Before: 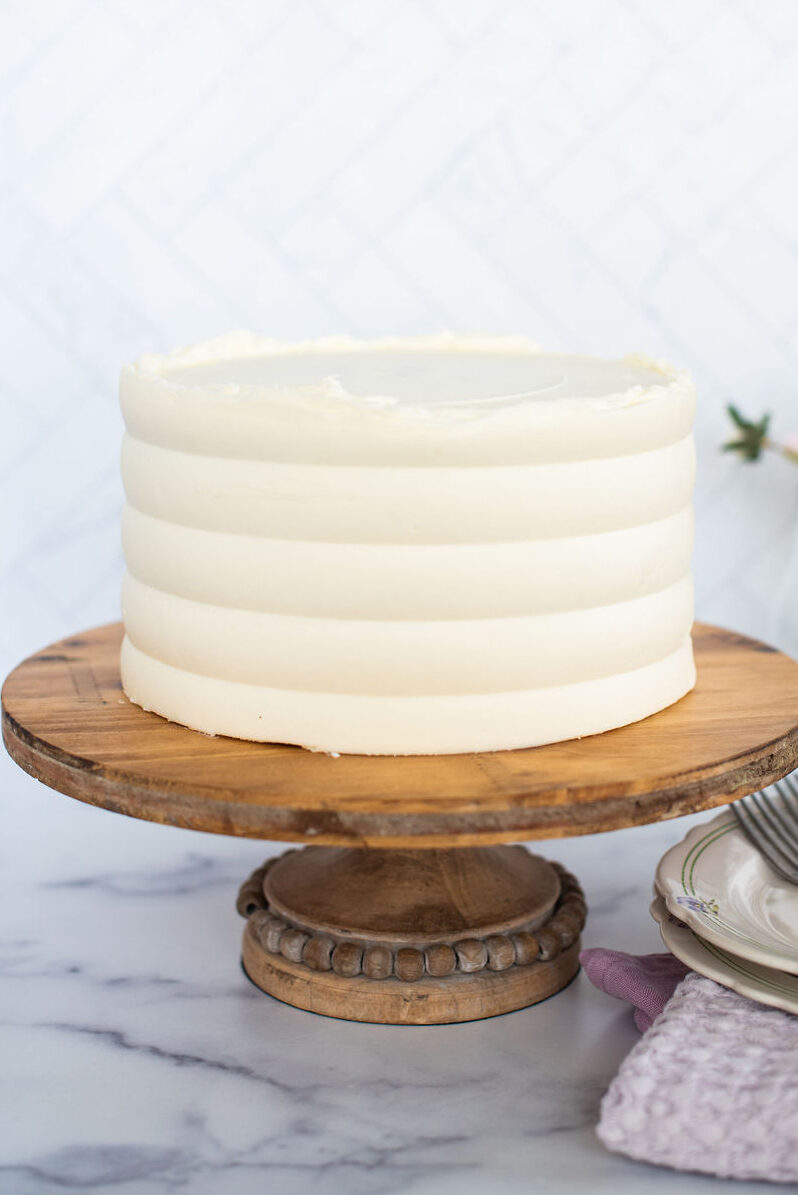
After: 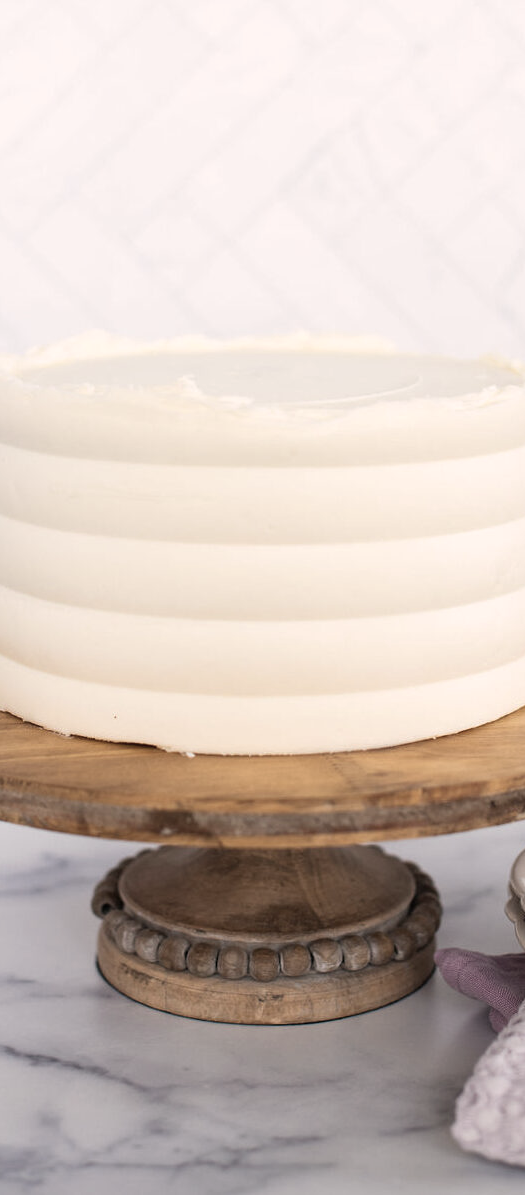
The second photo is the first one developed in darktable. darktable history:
color correction: highlights a* 5.53, highlights b* 5.19, saturation 0.639
crop and rotate: left 18.252%, right 15.941%
